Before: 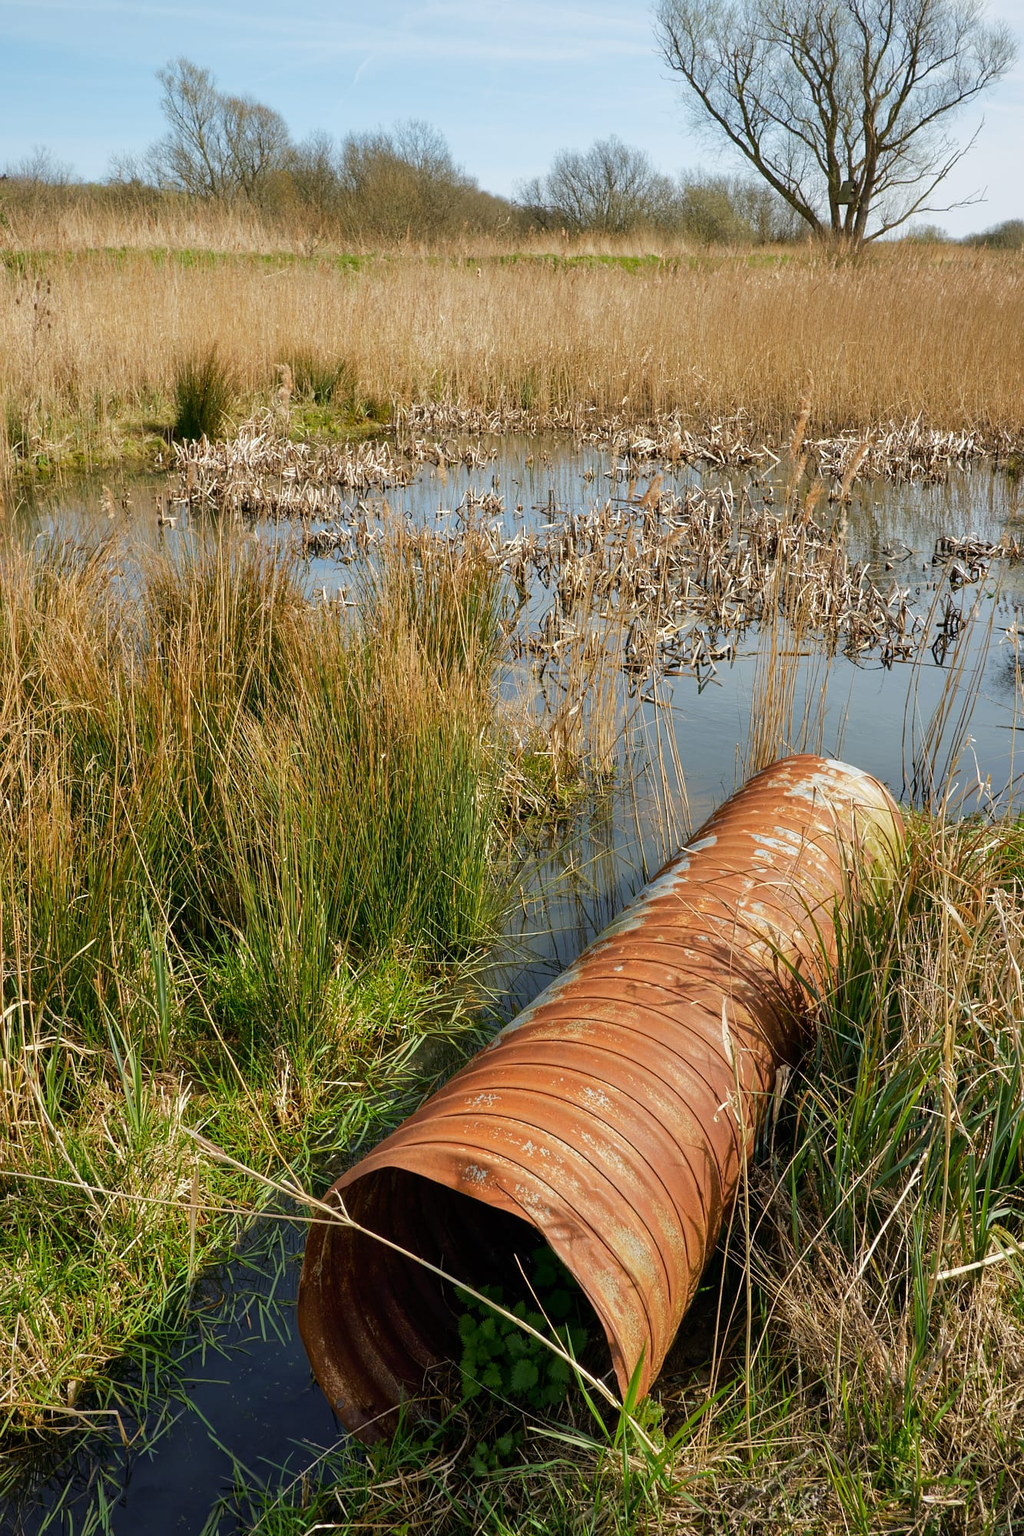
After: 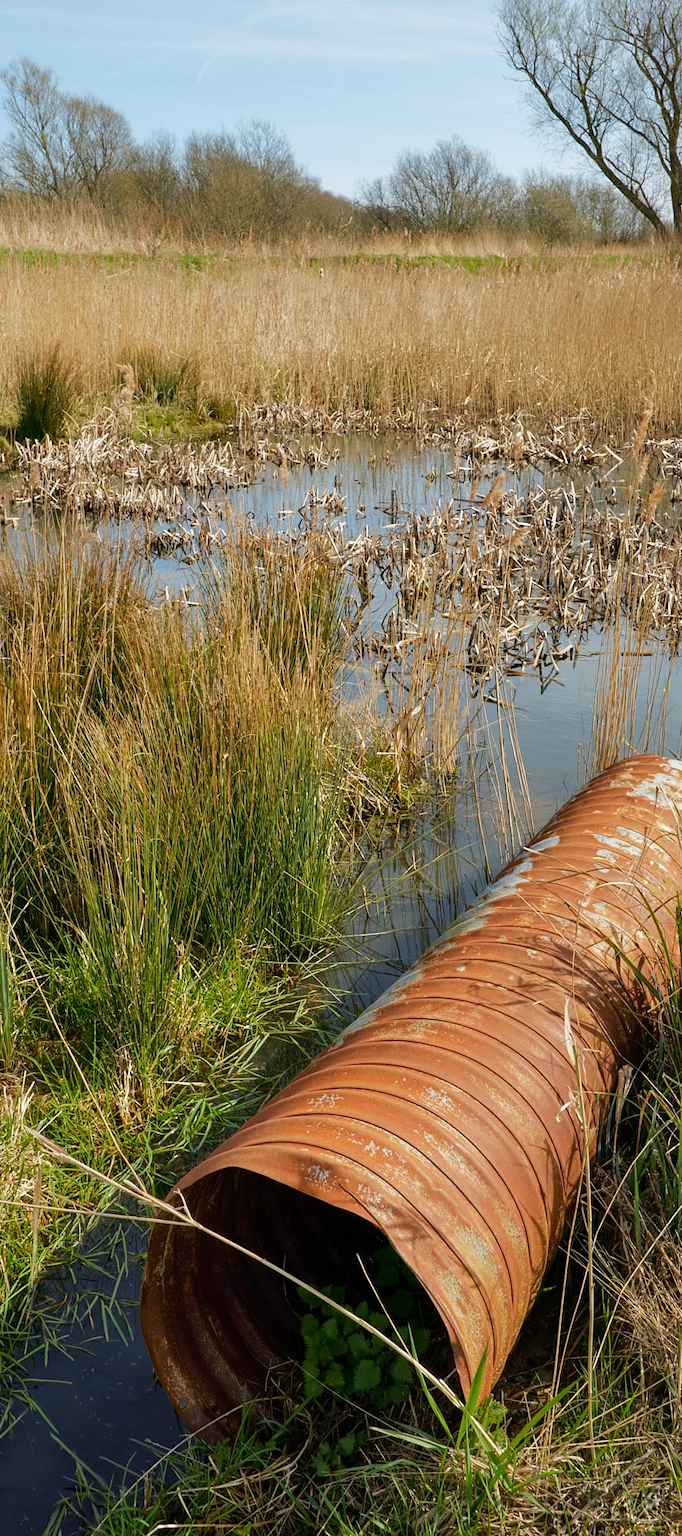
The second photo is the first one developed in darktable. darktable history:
crop and rotate: left 15.43%, right 17.855%
